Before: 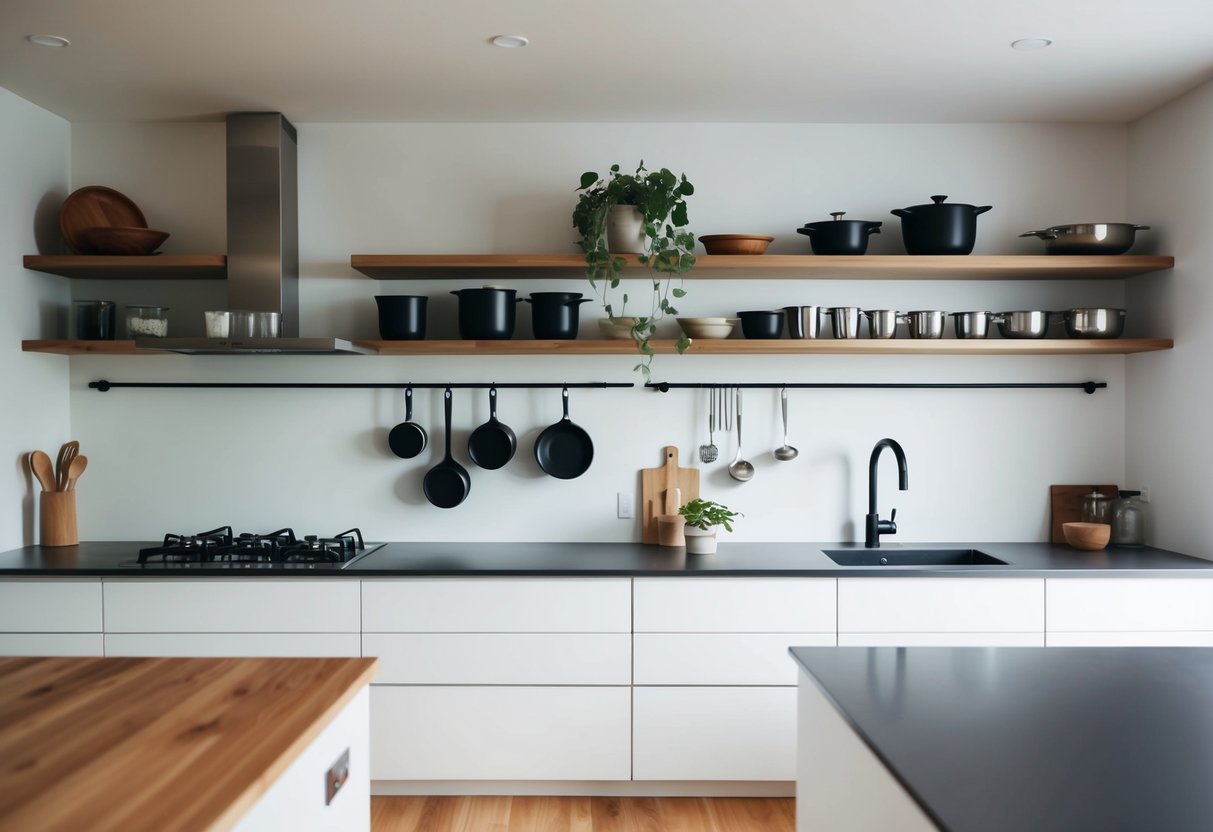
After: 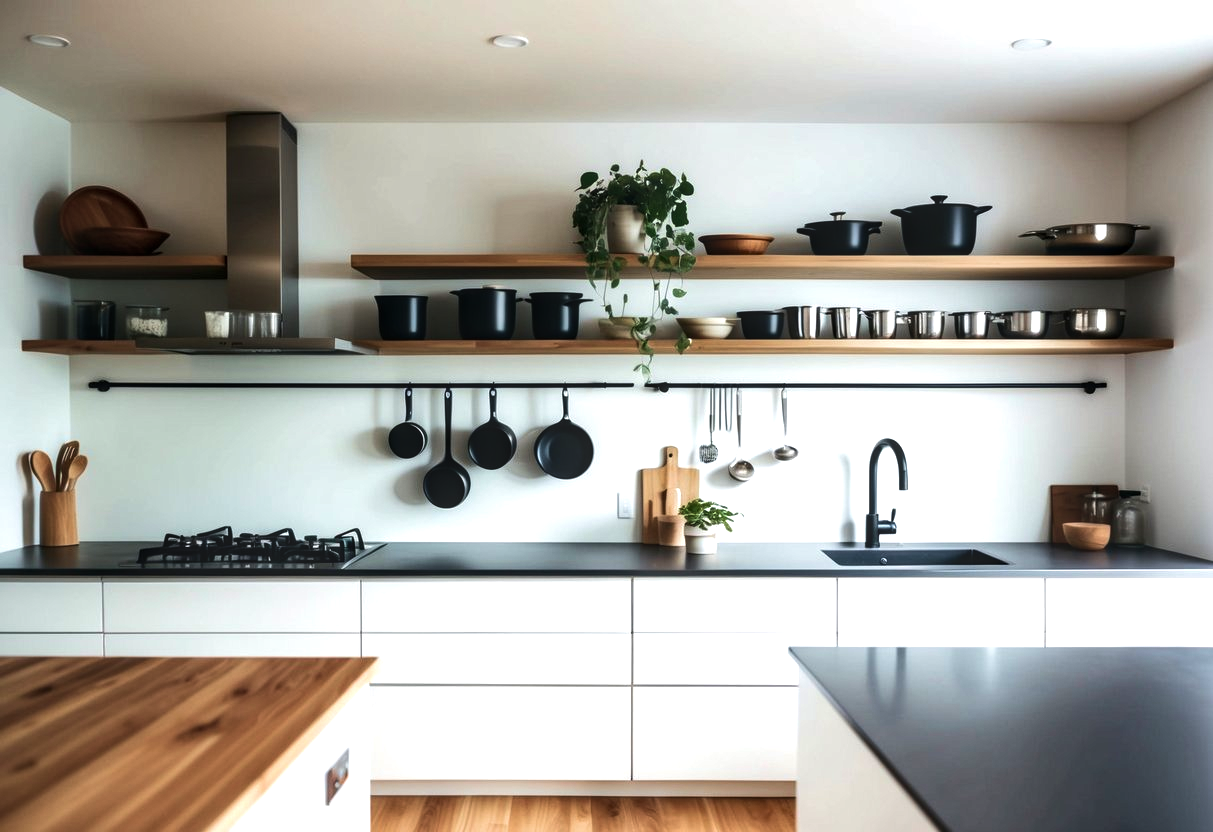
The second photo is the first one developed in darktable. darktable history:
tone equalizer: -8 EV -0.75 EV, -7 EV -0.7 EV, -6 EV -0.6 EV, -5 EV -0.4 EV, -3 EV 0.4 EV, -2 EV 0.6 EV, -1 EV 0.7 EV, +0 EV 0.75 EV, edges refinement/feathering 500, mask exposure compensation -1.57 EV, preserve details no
local contrast: on, module defaults
velvia: on, module defaults
